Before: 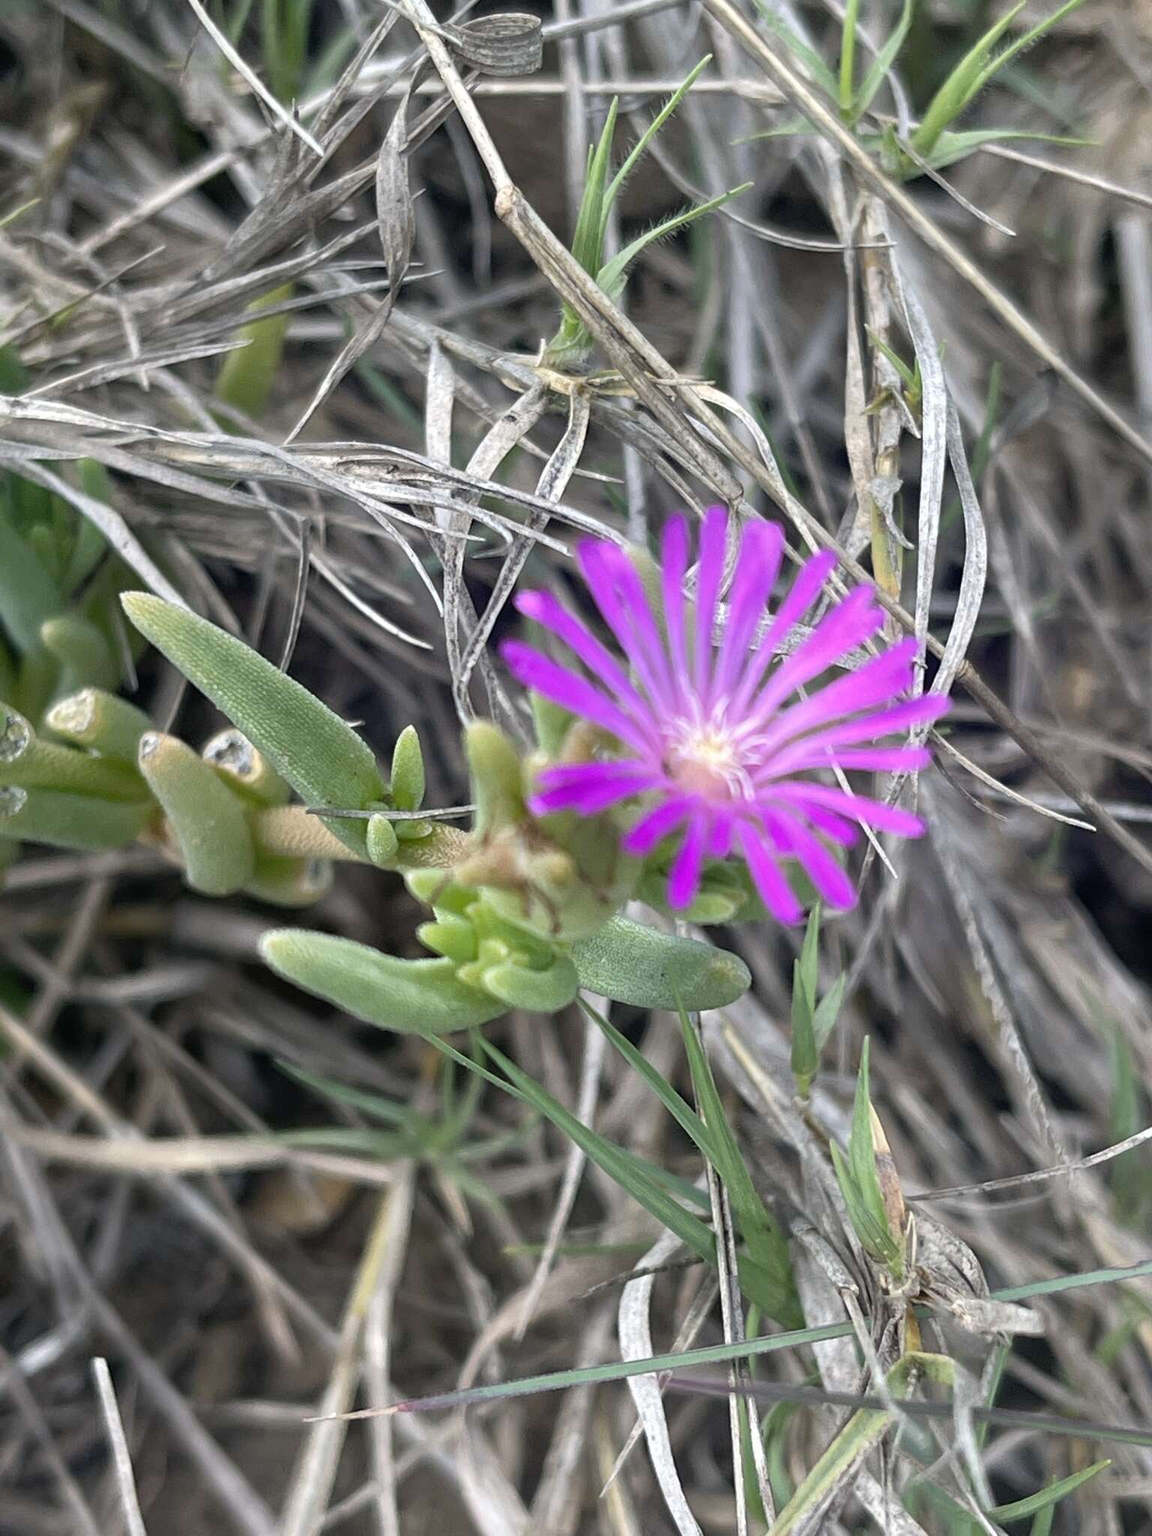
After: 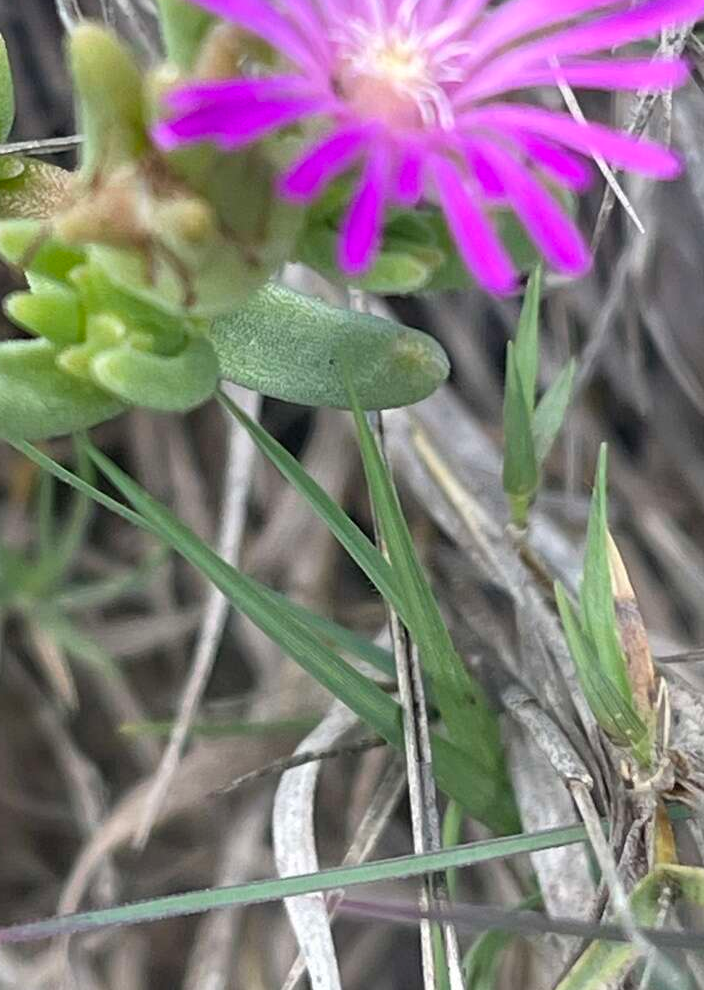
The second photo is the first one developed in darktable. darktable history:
crop: left 35.976%, top 45.819%, right 18.162%, bottom 5.807%
bloom: size 13.65%, threshold 98.39%, strength 4.82%
